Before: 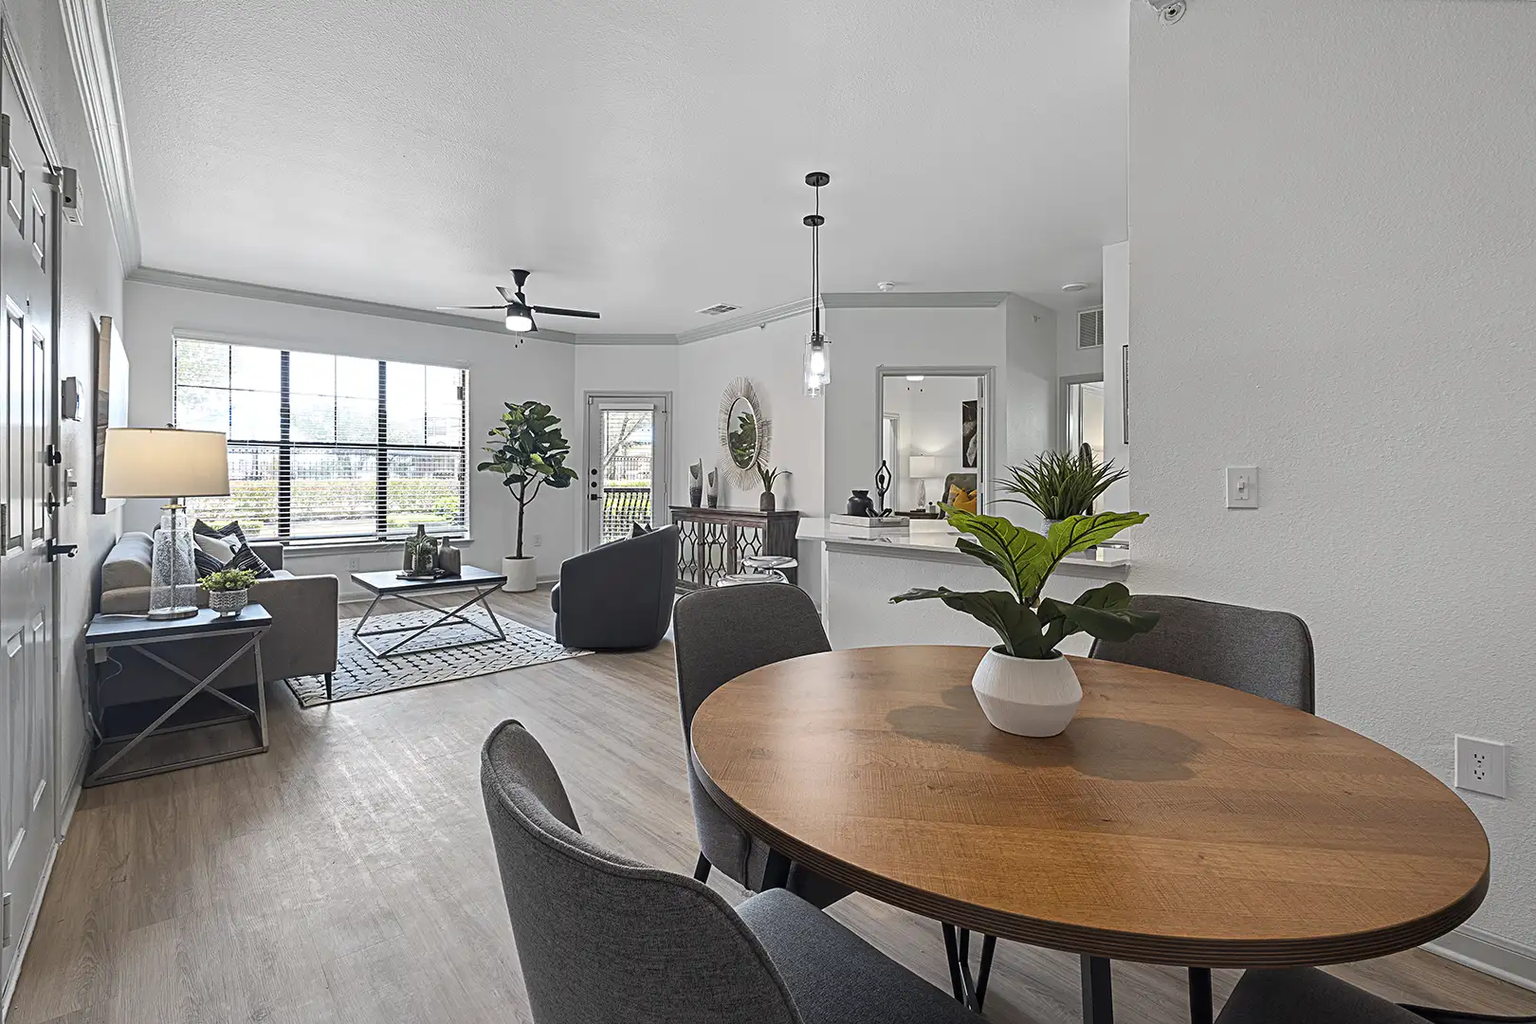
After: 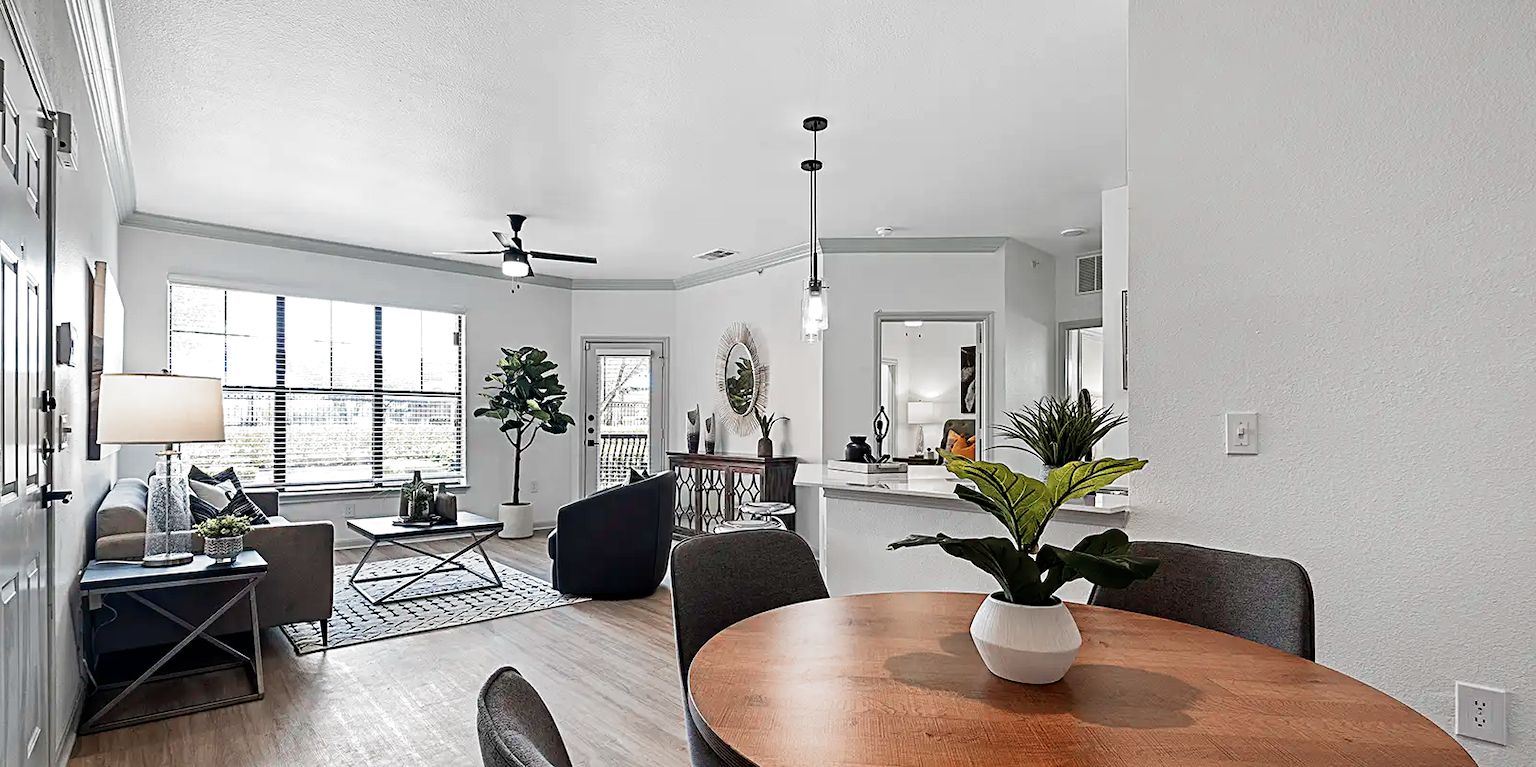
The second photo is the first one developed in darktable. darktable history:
color zones: curves: ch0 [(0, 0.473) (0.001, 0.473) (0.226, 0.548) (0.4, 0.589) (0.525, 0.54) (0.728, 0.403) (0.999, 0.473) (1, 0.473)]; ch1 [(0, 0.619) (0.001, 0.619) (0.234, 0.388) (0.4, 0.372) (0.528, 0.422) (0.732, 0.53) (0.999, 0.619) (1, 0.619)]; ch2 [(0, 0.547) (0.001, 0.547) (0.226, 0.45) (0.4, 0.525) (0.525, 0.585) (0.8, 0.511) (0.999, 0.547) (1, 0.547)]
filmic rgb: black relative exposure -8.2 EV, white relative exposure 2.2 EV, threshold 3 EV, hardness 7.11, latitude 75%, contrast 1.325, highlights saturation mix -2%, shadows ↔ highlights balance 30%, preserve chrominance no, color science v5 (2021), contrast in shadows safe, contrast in highlights safe, enable highlight reconstruction true
crop: left 0.387%, top 5.469%, bottom 19.809%
